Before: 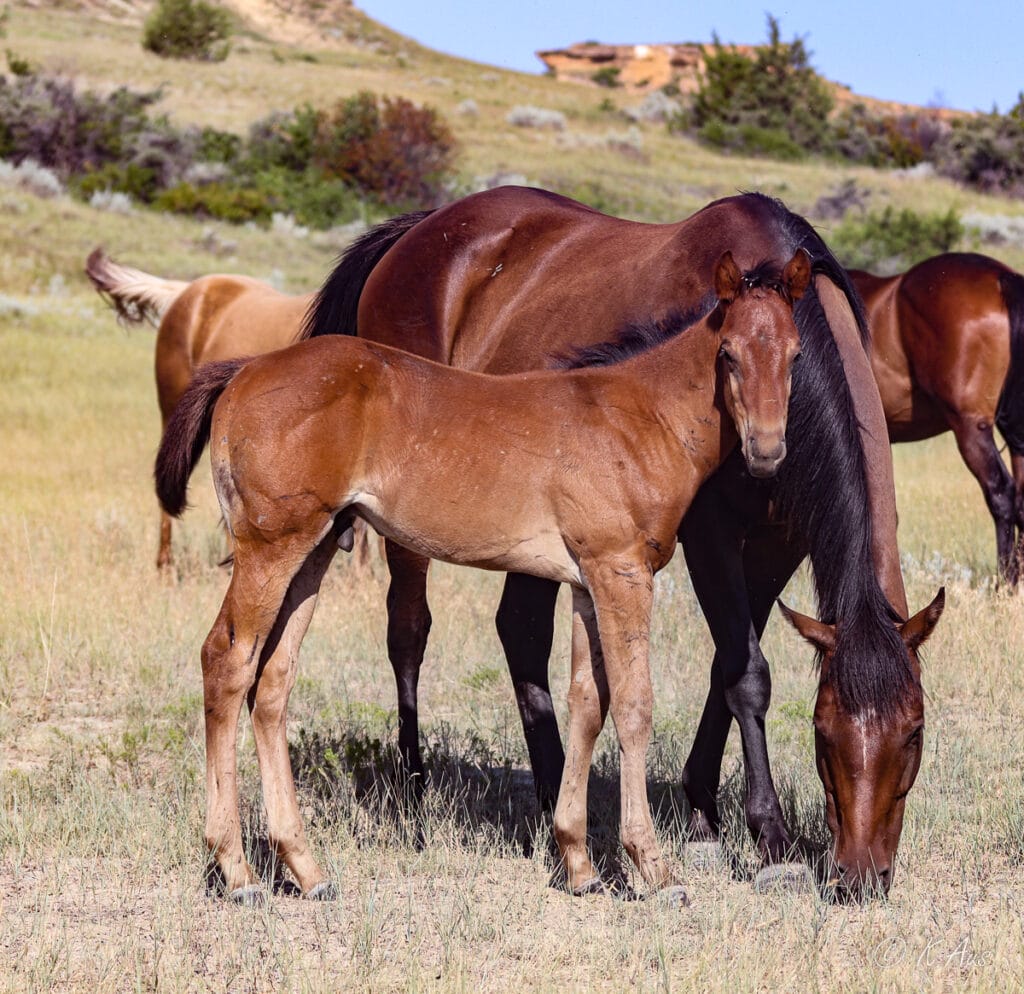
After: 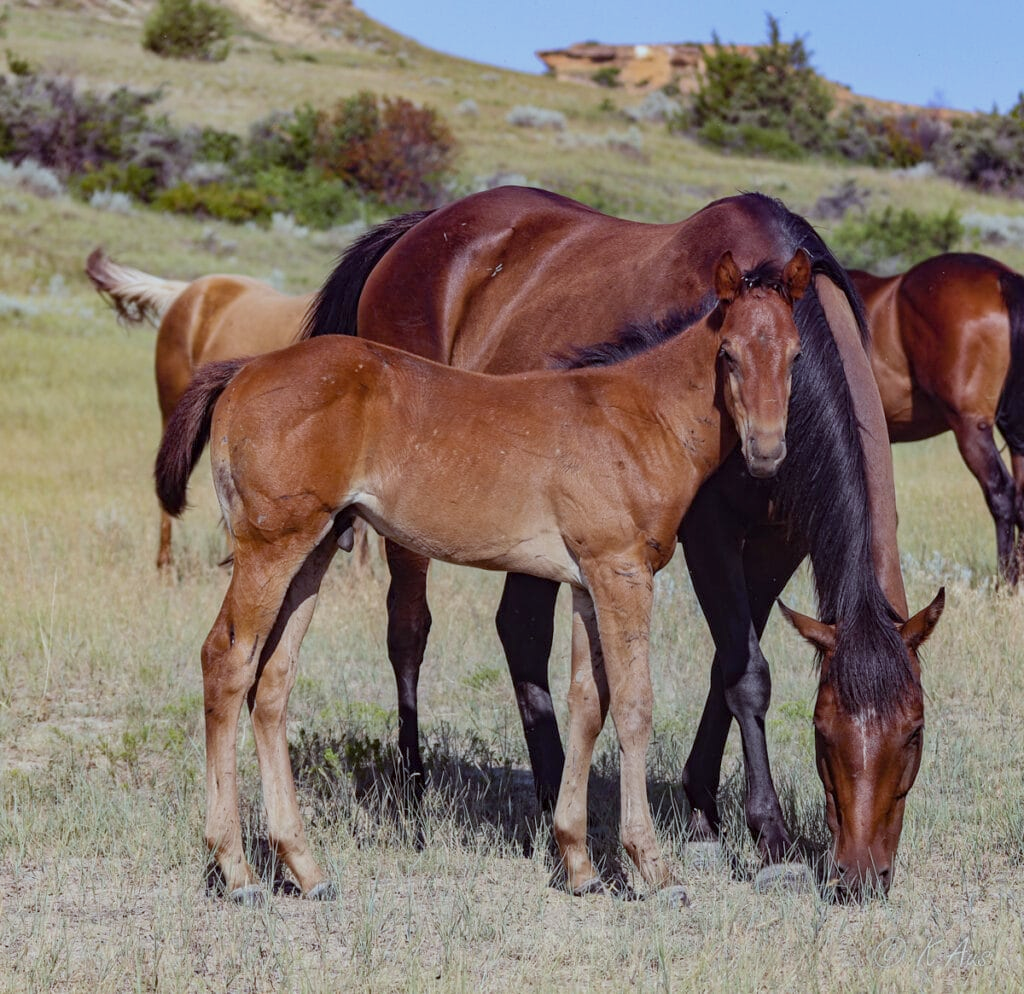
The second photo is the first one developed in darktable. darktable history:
white balance: red 0.925, blue 1.046
tone equalizer: -8 EV 0.25 EV, -7 EV 0.417 EV, -6 EV 0.417 EV, -5 EV 0.25 EV, -3 EV -0.25 EV, -2 EV -0.417 EV, -1 EV -0.417 EV, +0 EV -0.25 EV, edges refinement/feathering 500, mask exposure compensation -1.57 EV, preserve details guided filter
